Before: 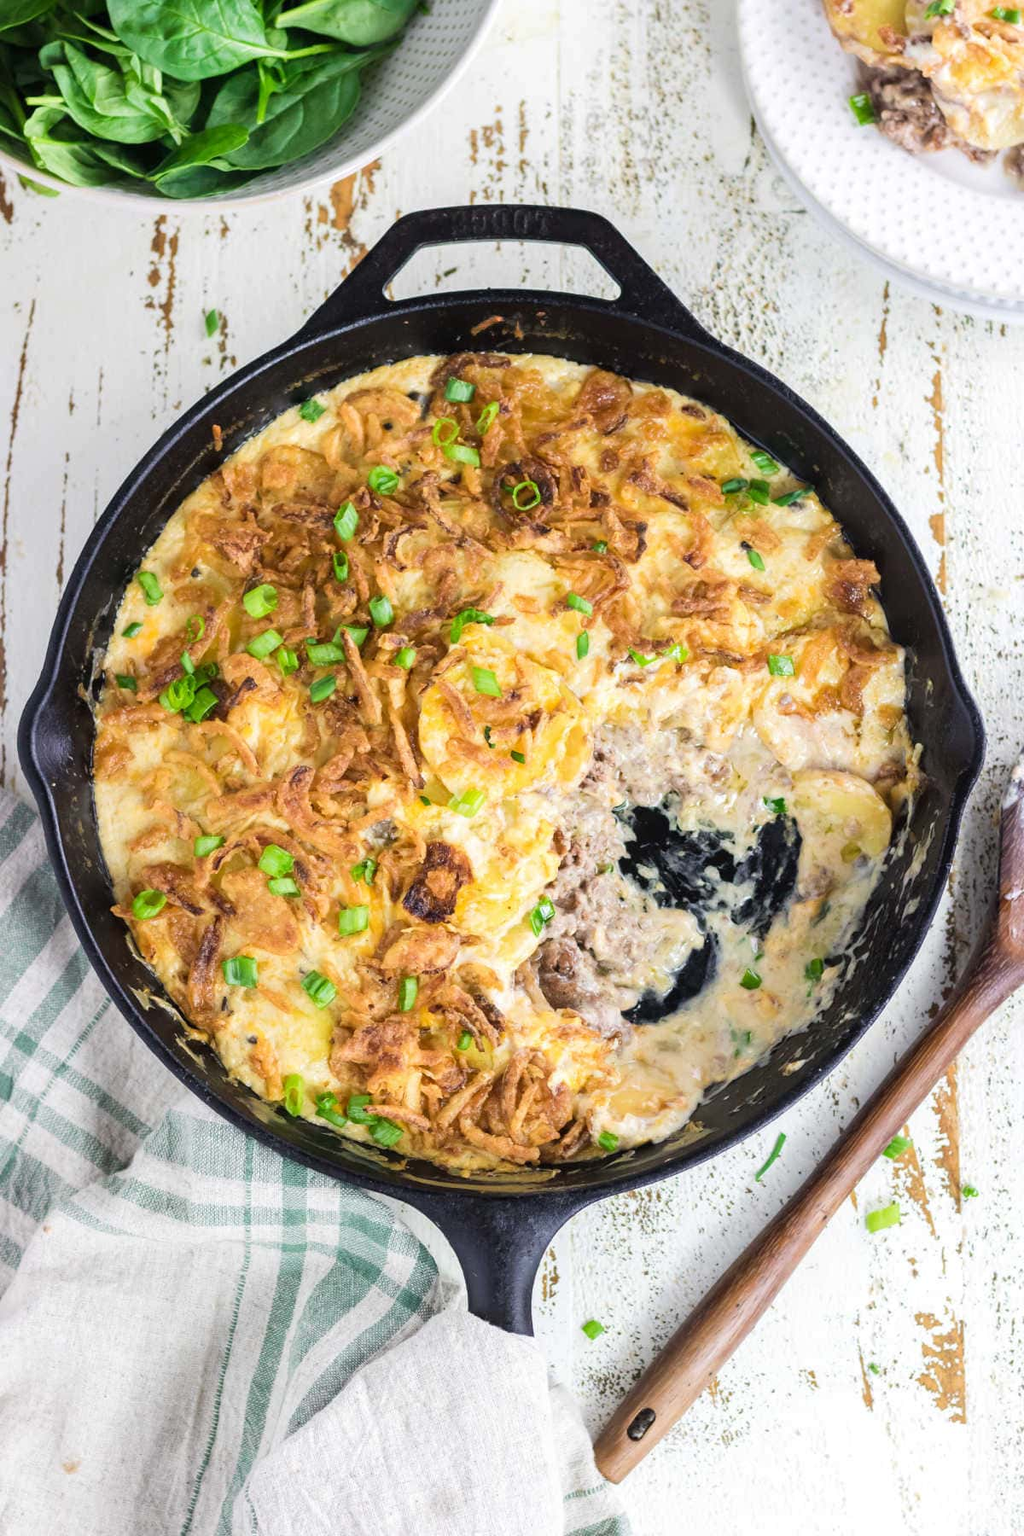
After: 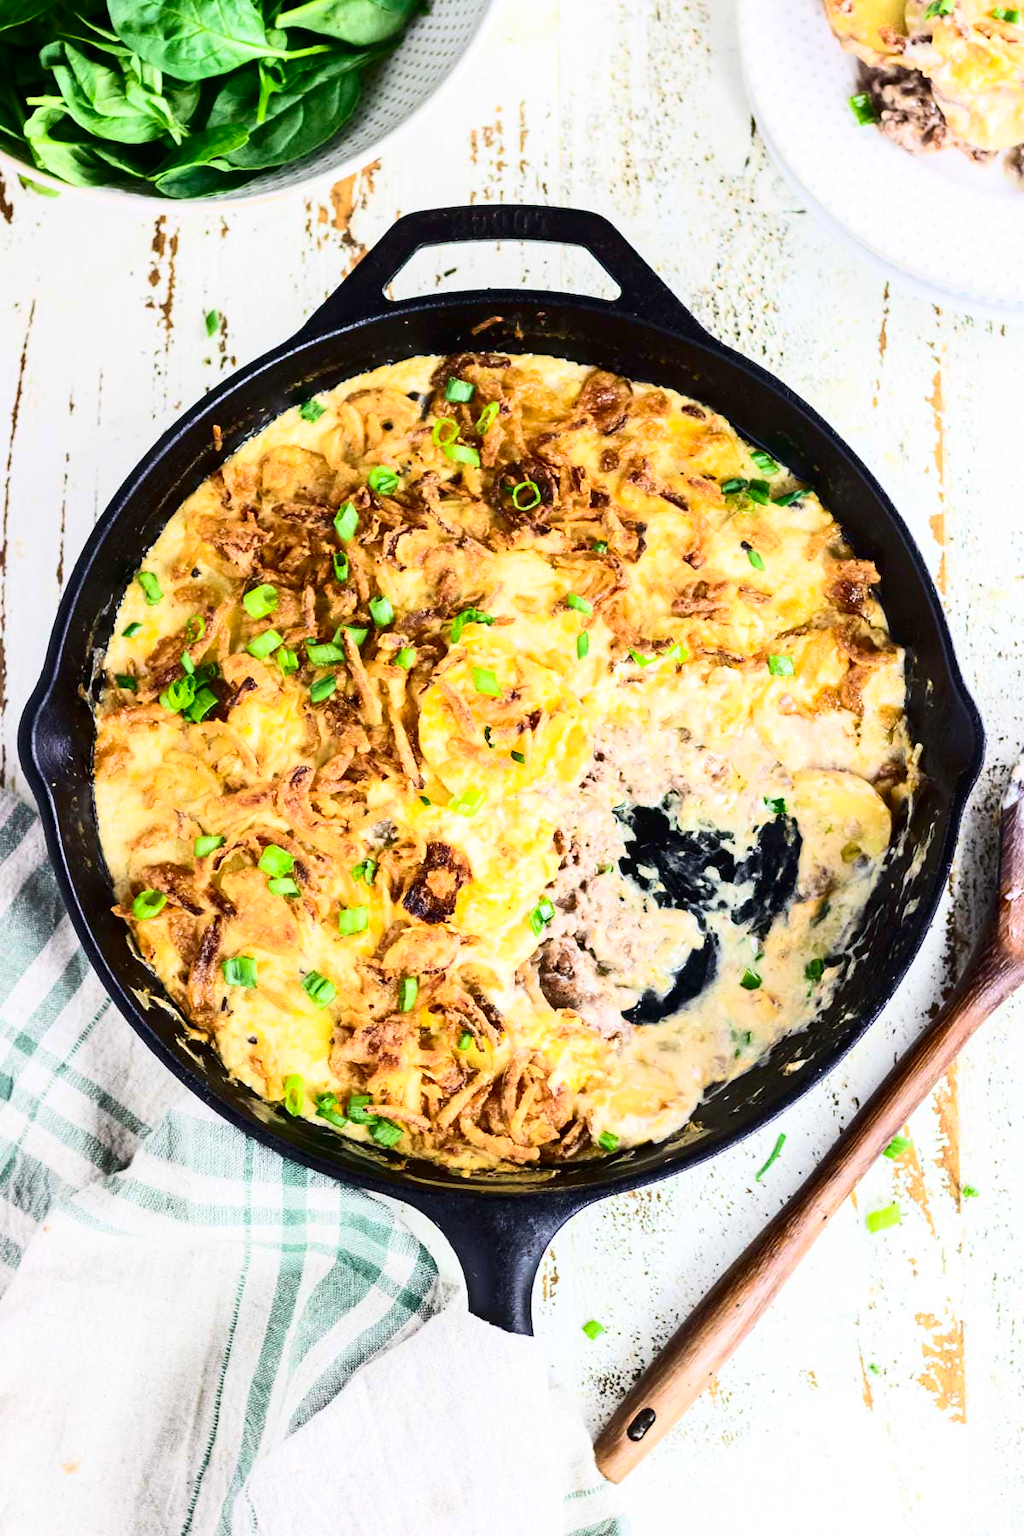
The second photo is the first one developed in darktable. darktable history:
contrast brightness saturation: contrast 0.403, brightness 0.044, saturation 0.246
